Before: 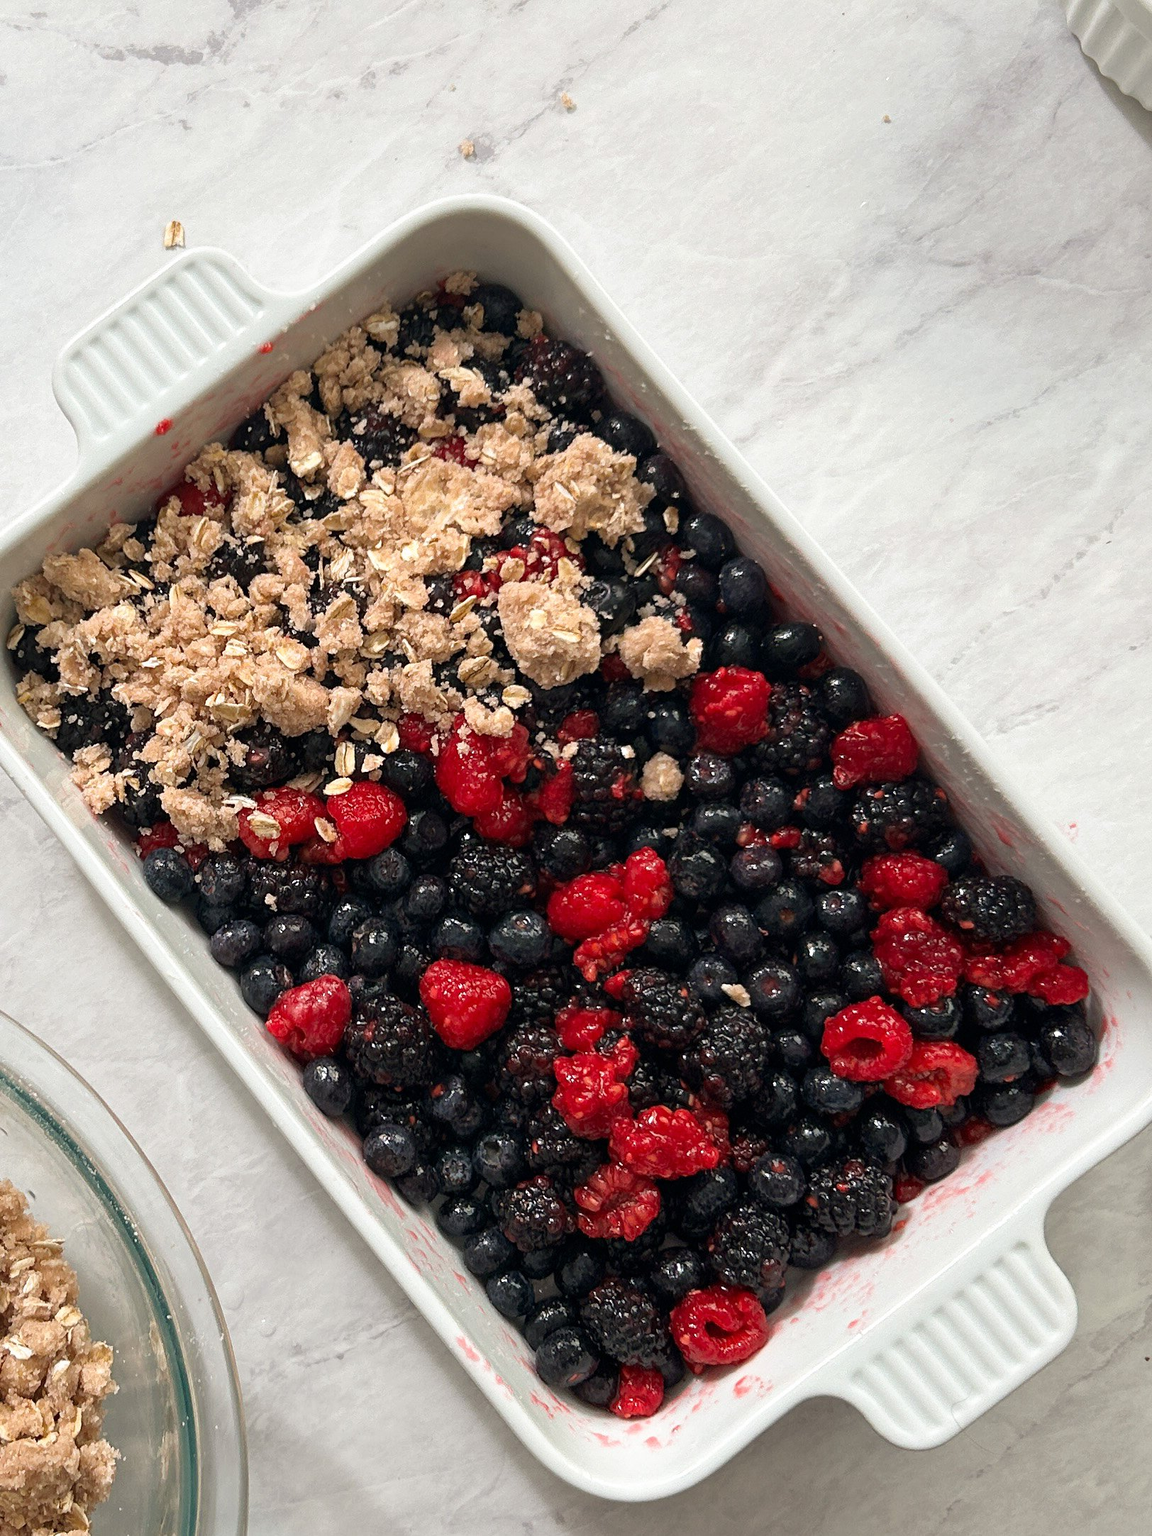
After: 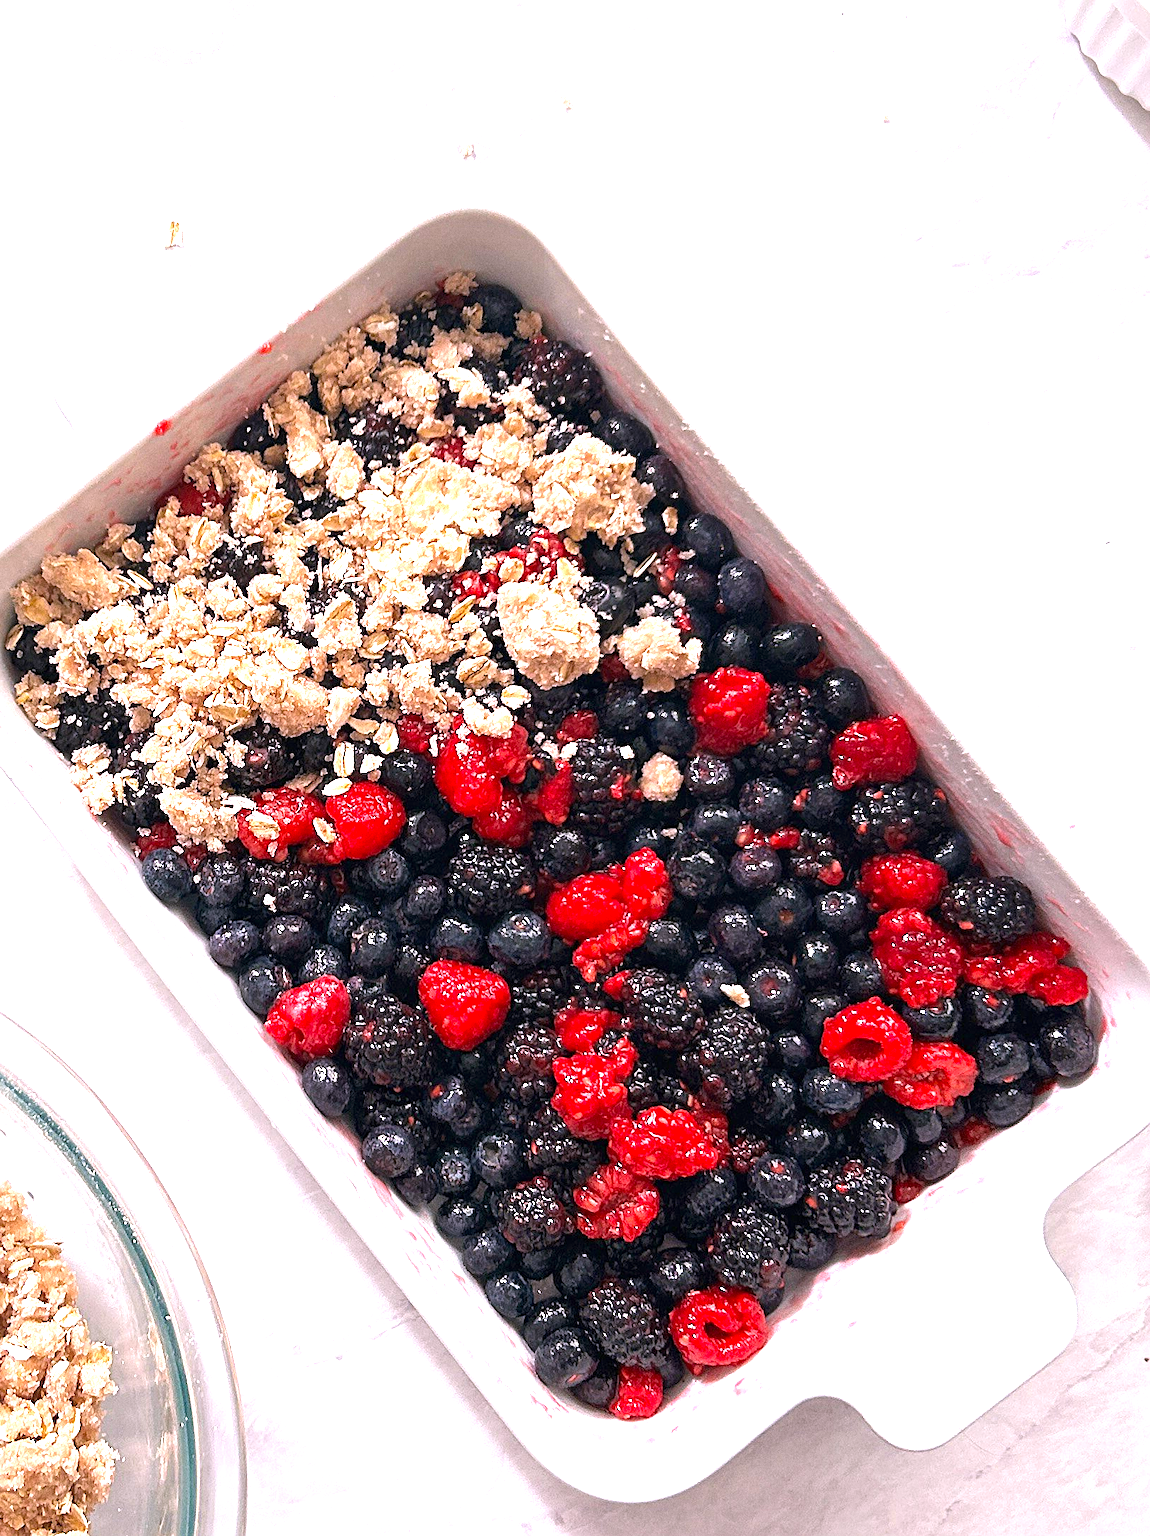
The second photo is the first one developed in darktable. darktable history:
crop and rotate: left 0.126%
sharpen: on, module defaults
white balance: red 1.066, blue 1.119
exposure: black level correction 0, exposure 1.2 EV, compensate highlight preservation false
color balance: output saturation 110%
grain: coarseness 0.09 ISO
